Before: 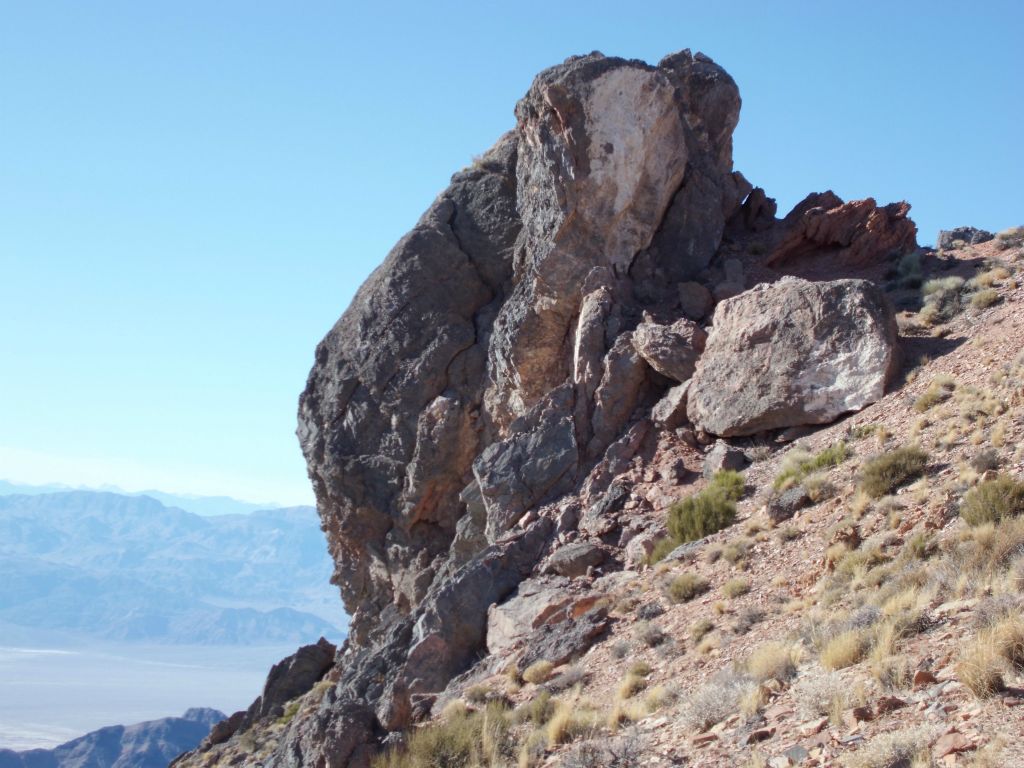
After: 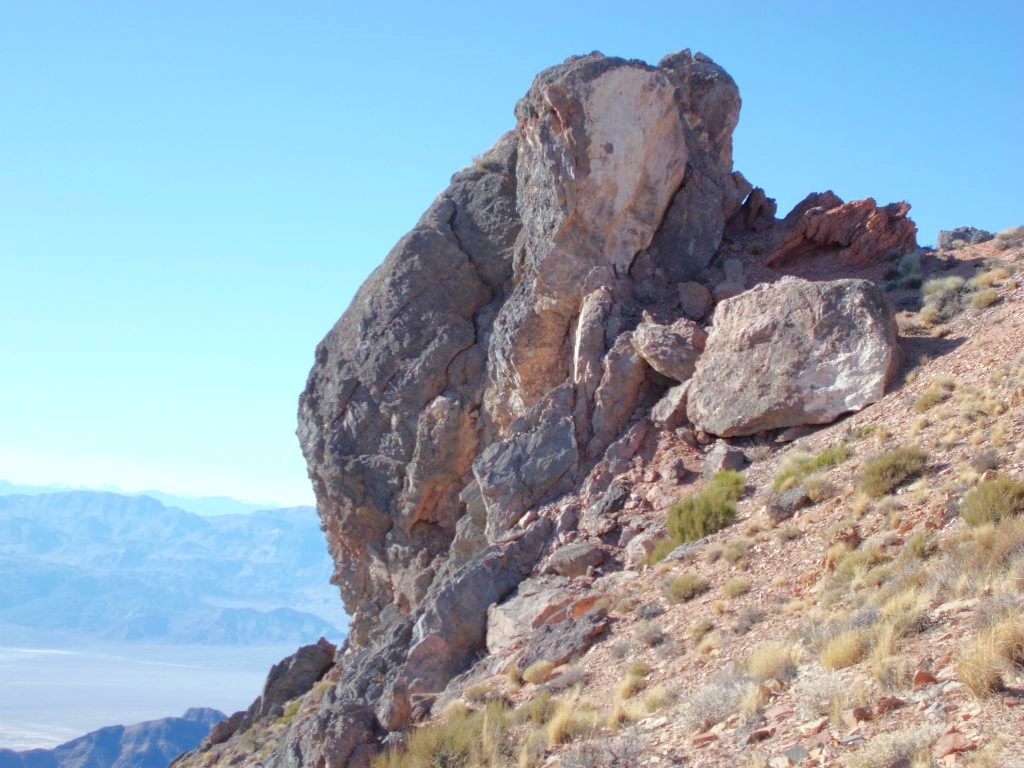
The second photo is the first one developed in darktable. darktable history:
exposure: black level correction 0, exposure 1.1 EV, compensate highlight preservation false
contrast brightness saturation: saturation 0.122
tone equalizer: -8 EV -0.041 EV, -7 EV 0.017 EV, -6 EV -0.008 EV, -5 EV 0.007 EV, -4 EV -0.033 EV, -3 EV -0.228 EV, -2 EV -0.662 EV, -1 EV -0.958 EV, +0 EV -0.969 EV, edges refinement/feathering 500, mask exposure compensation -1.57 EV, preserve details no
